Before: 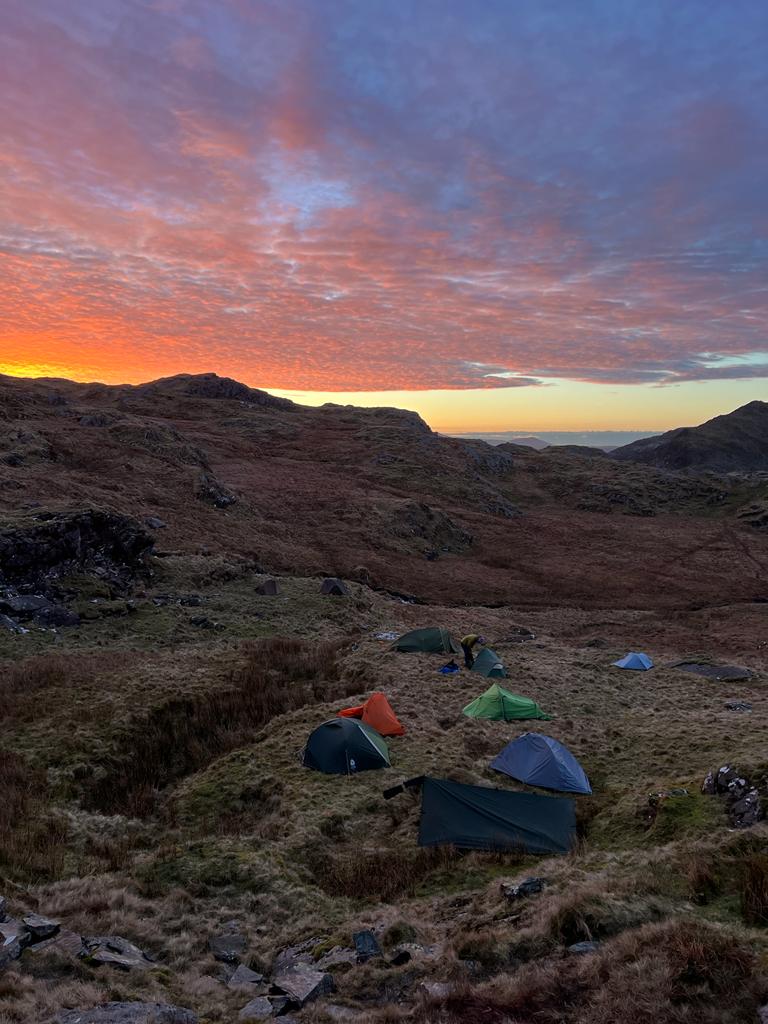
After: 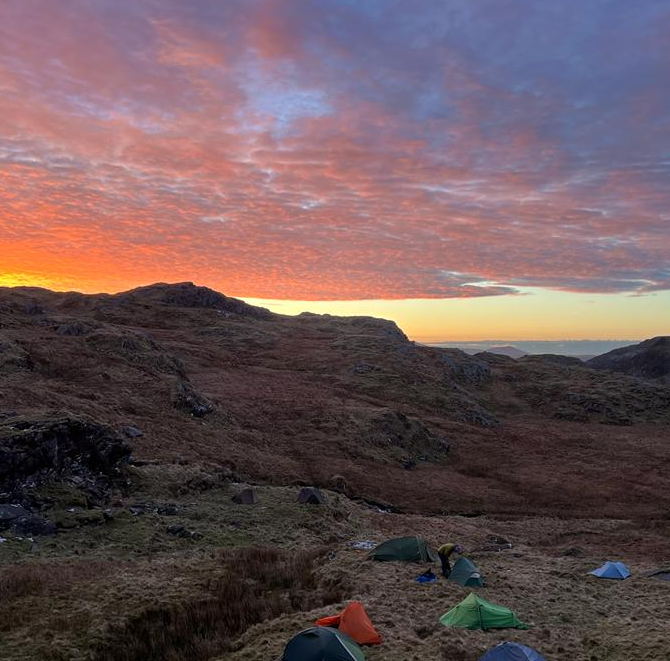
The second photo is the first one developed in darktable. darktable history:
crop: left 3.015%, top 8.969%, right 9.647%, bottom 26.457%
bloom: size 9%, threshold 100%, strength 7%
